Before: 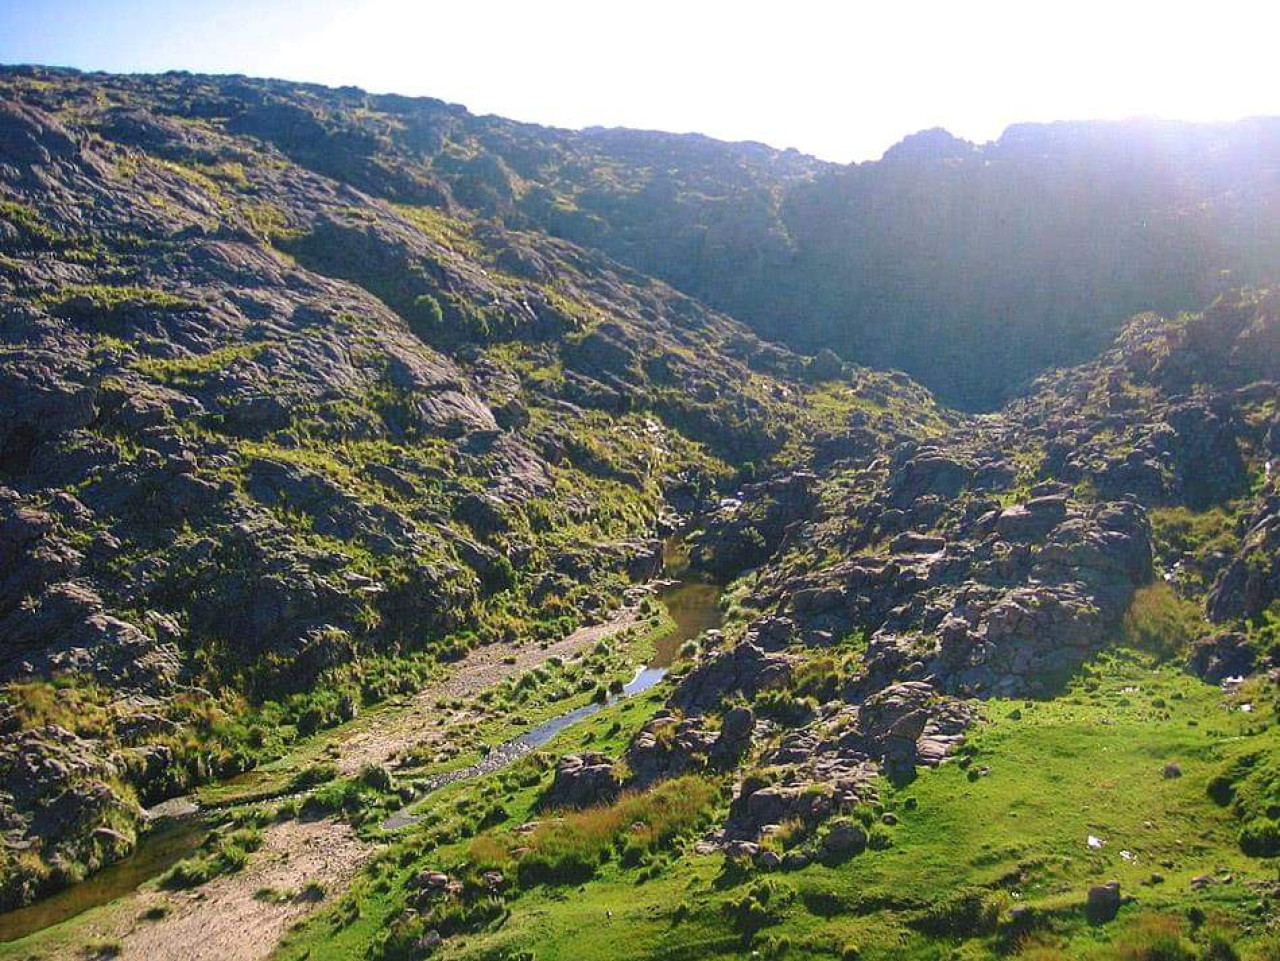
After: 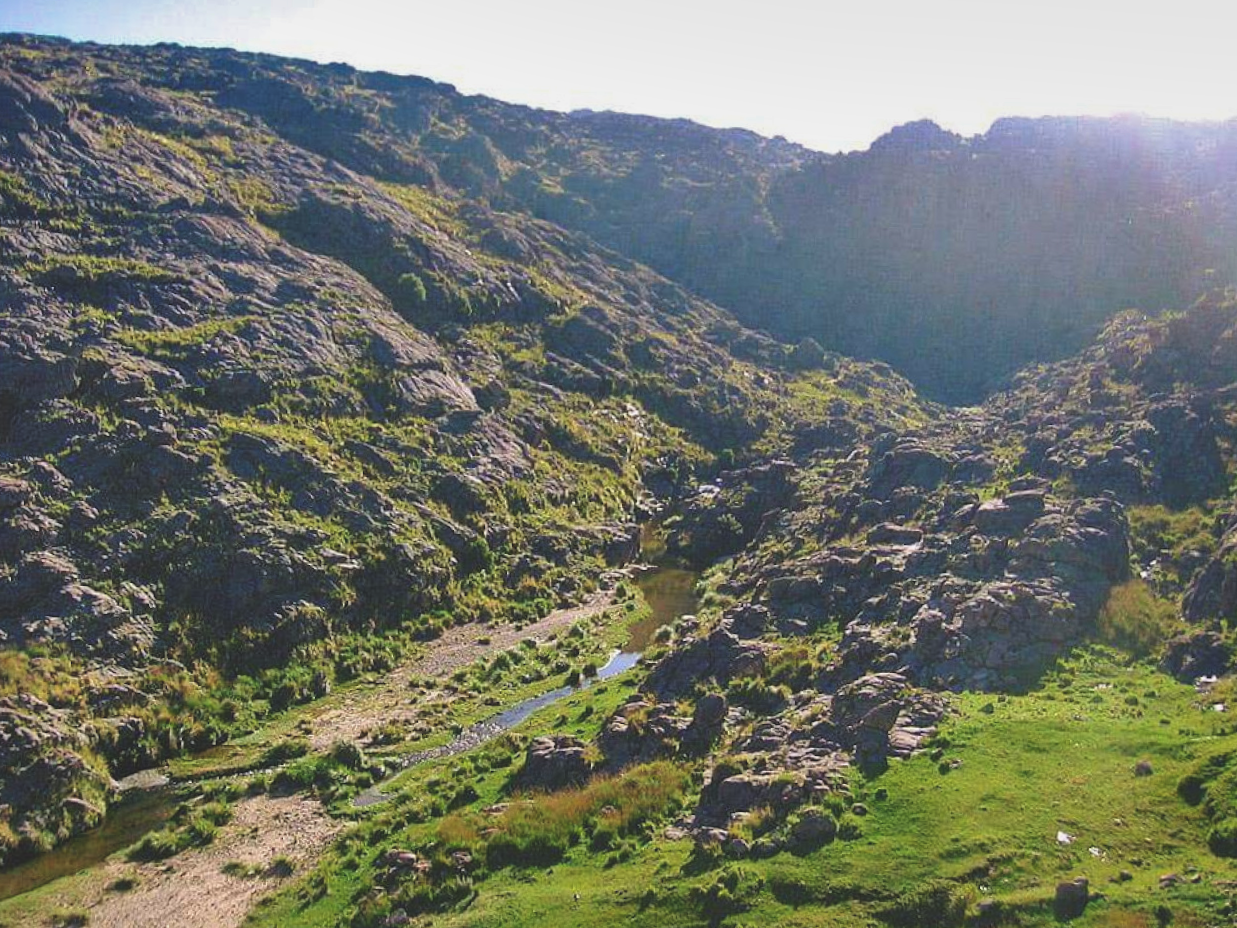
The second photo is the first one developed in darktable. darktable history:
crop and rotate: angle -1.5°
exposure: black level correction -0.015, exposure -0.138 EV, compensate highlight preservation false
shadows and highlights: radius 102.07, shadows 50.38, highlights -64.99, soften with gaussian
